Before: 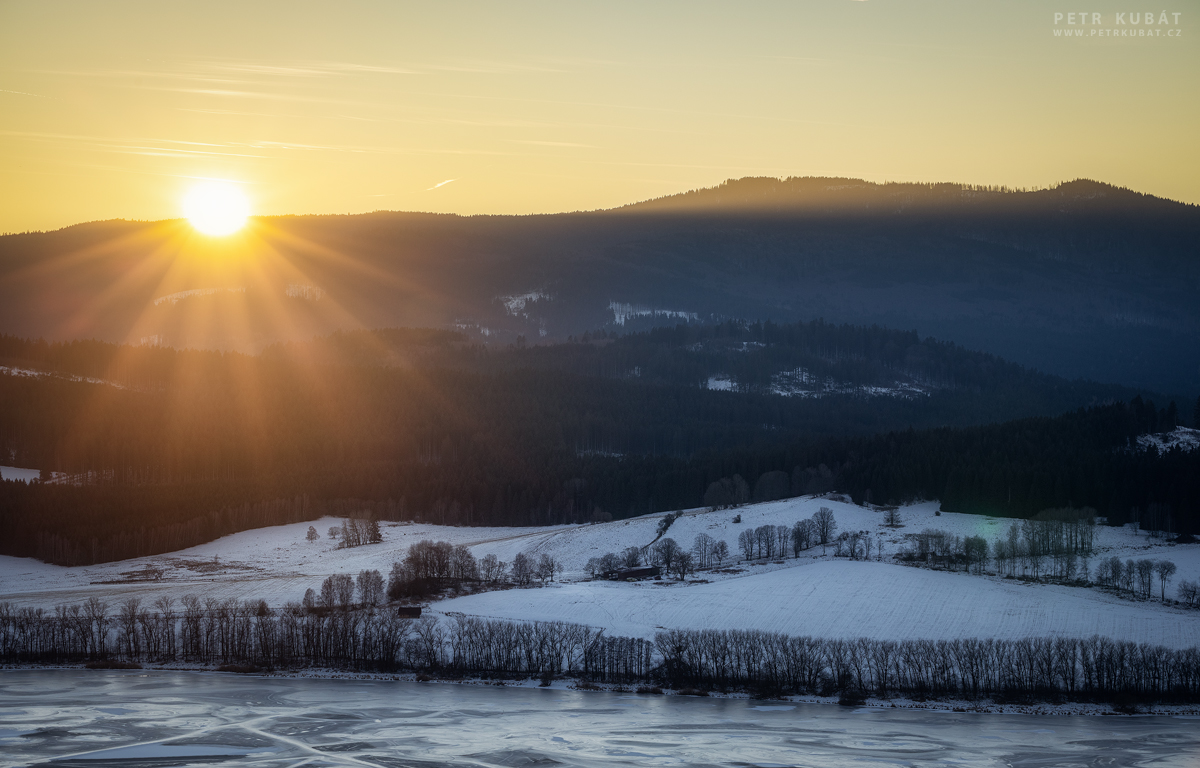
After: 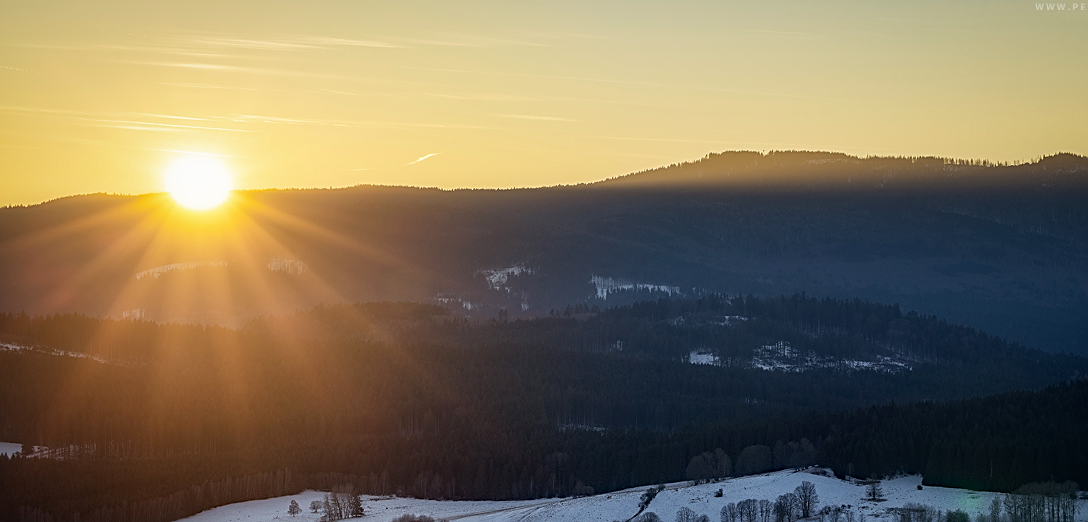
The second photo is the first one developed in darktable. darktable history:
crop: left 1.509%, top 3.452%, right 7.696%, bottom 28.452%
sharpen: on, module defaults
haze removal: compatibility mode true, adaptive false
